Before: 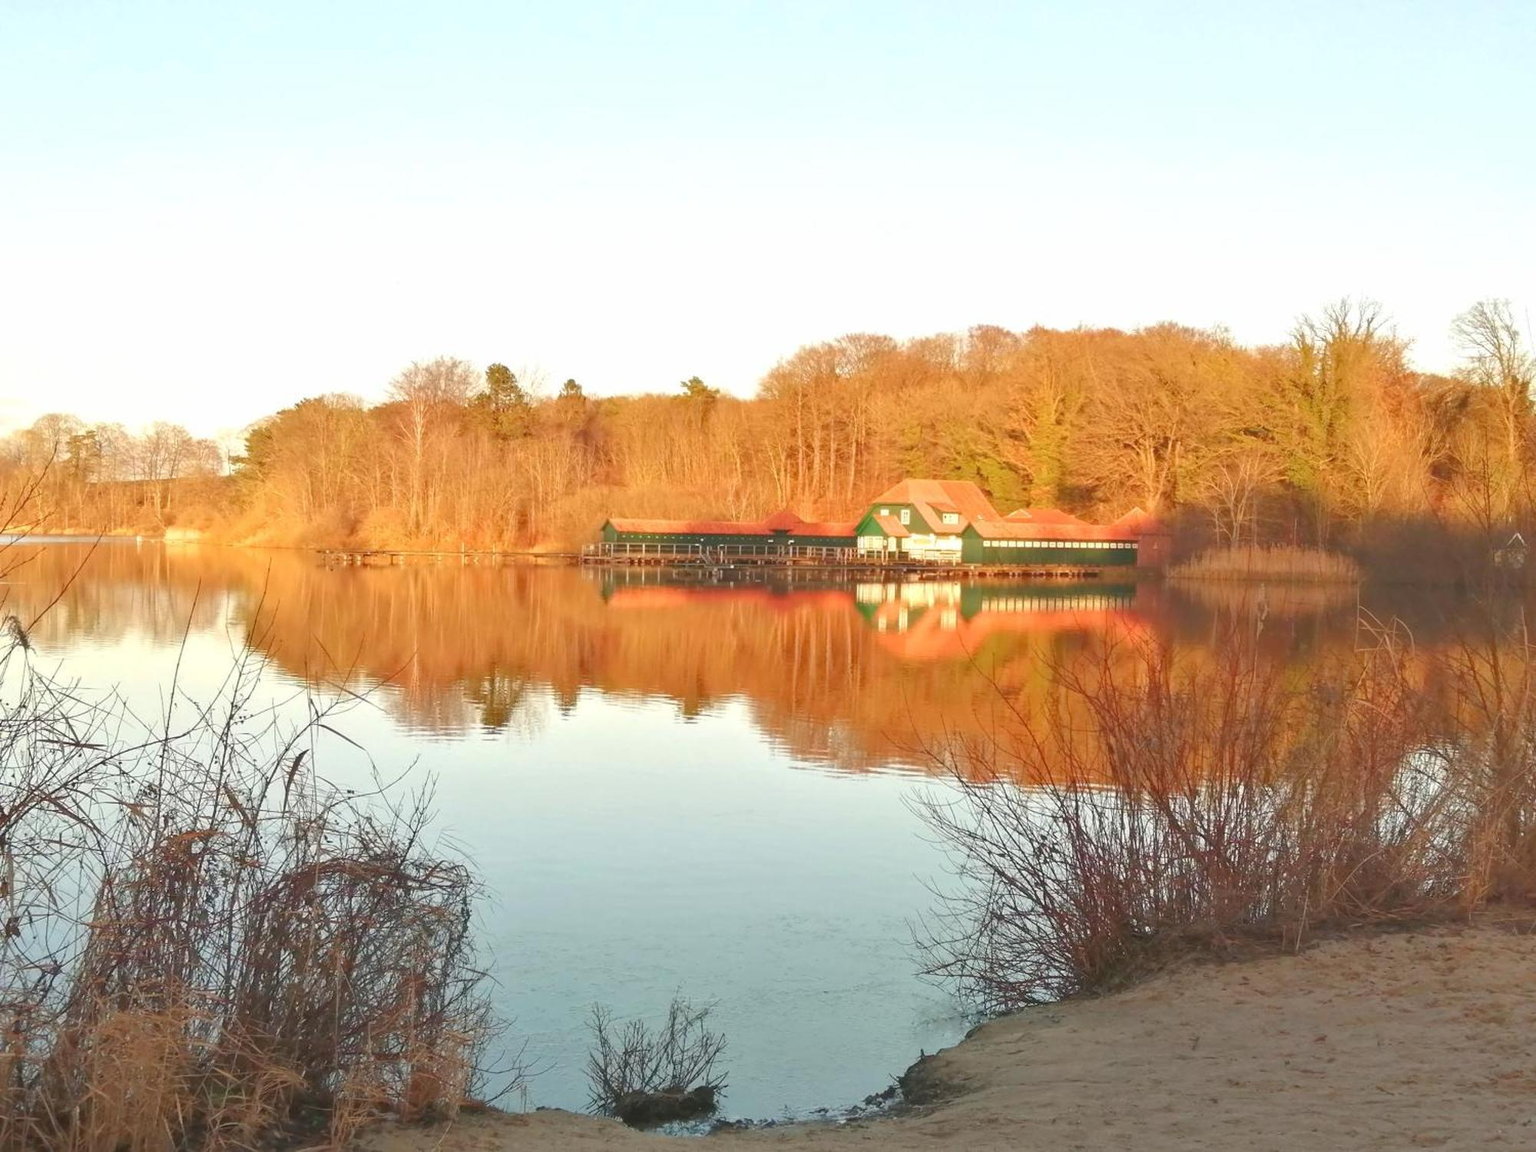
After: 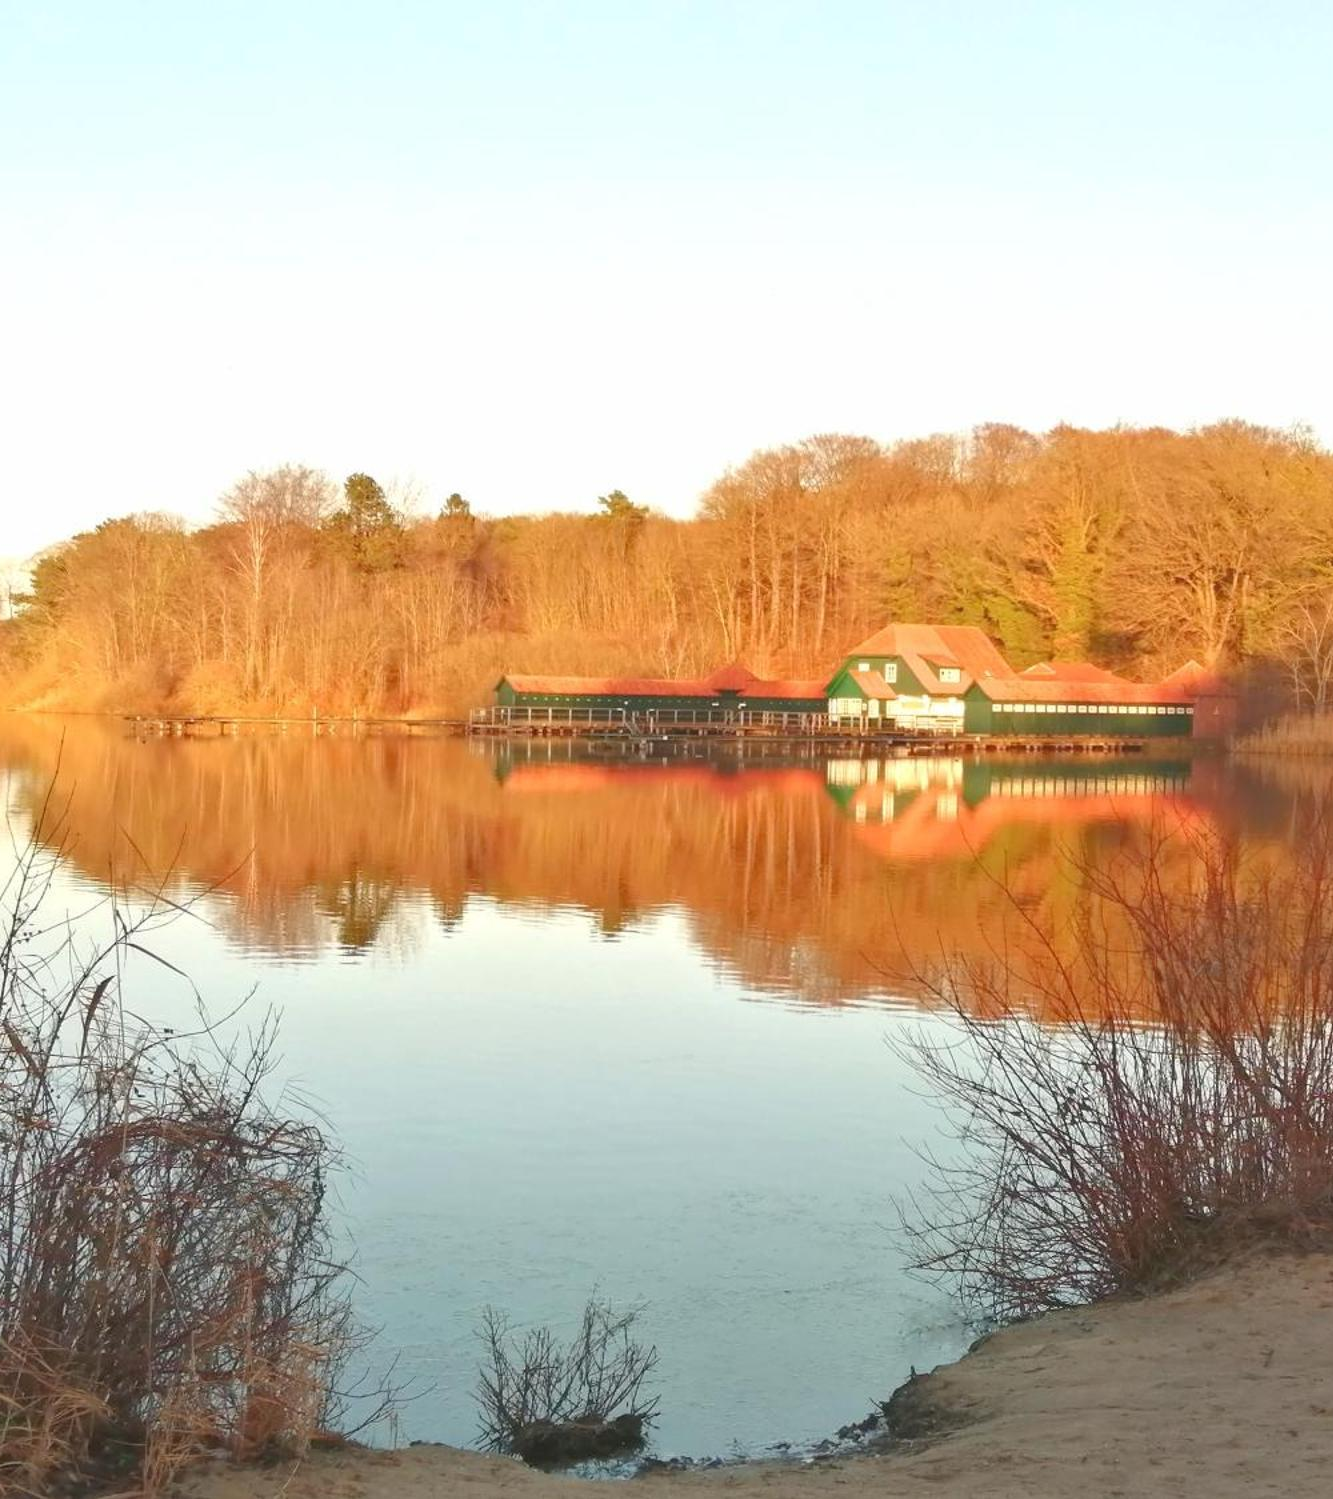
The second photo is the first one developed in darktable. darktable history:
crop and rotate: left 14.436%, right 18.898%
